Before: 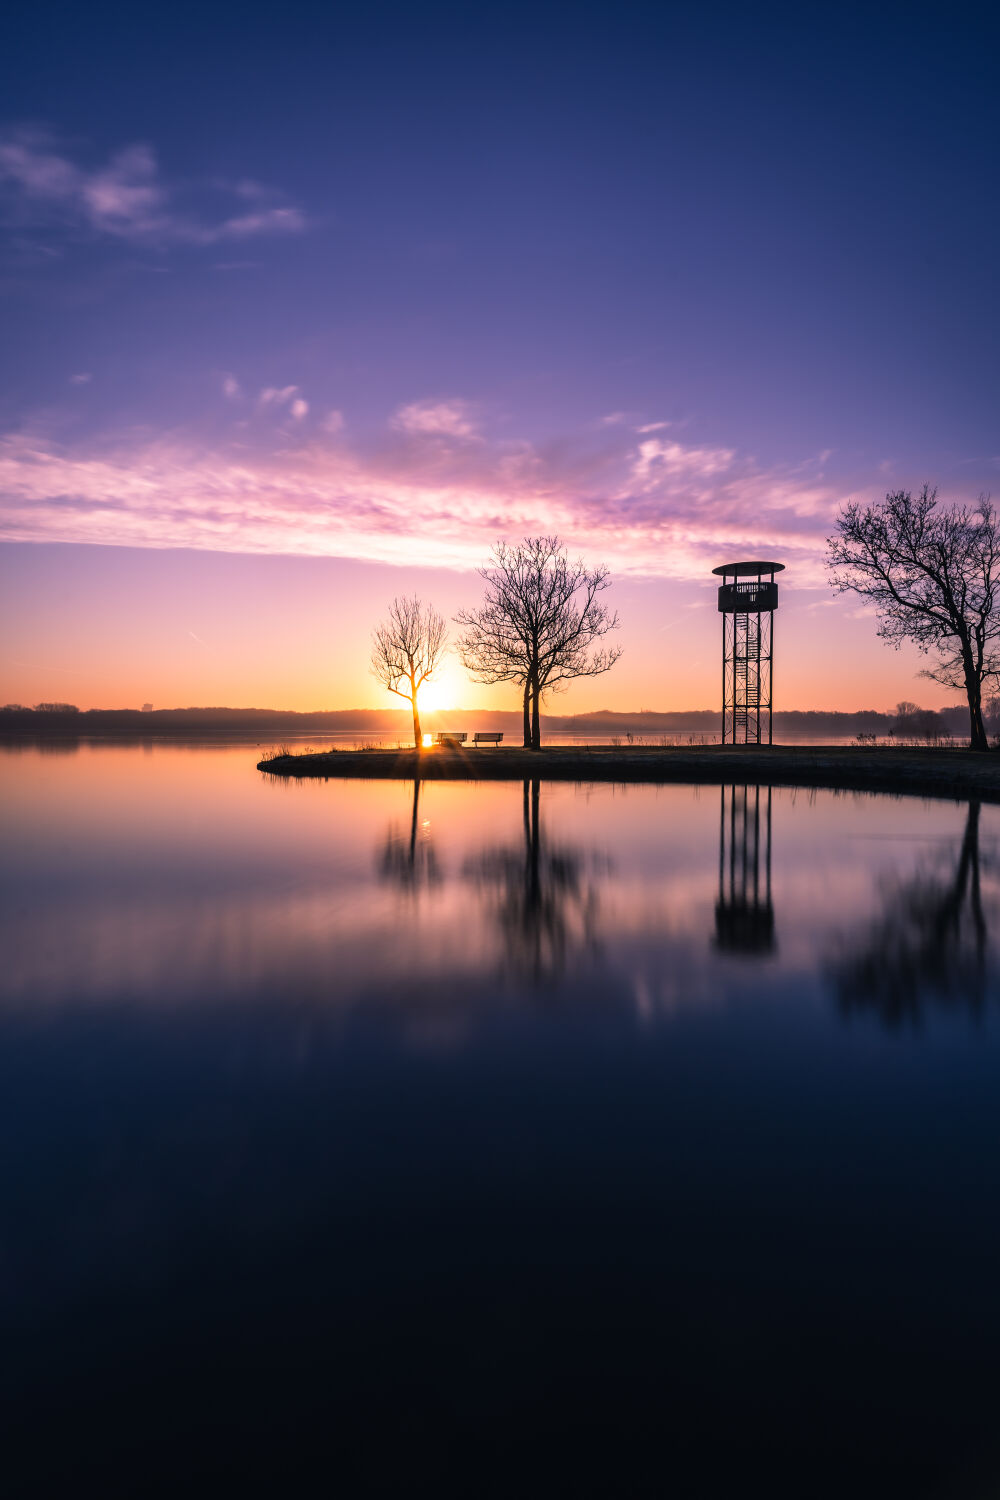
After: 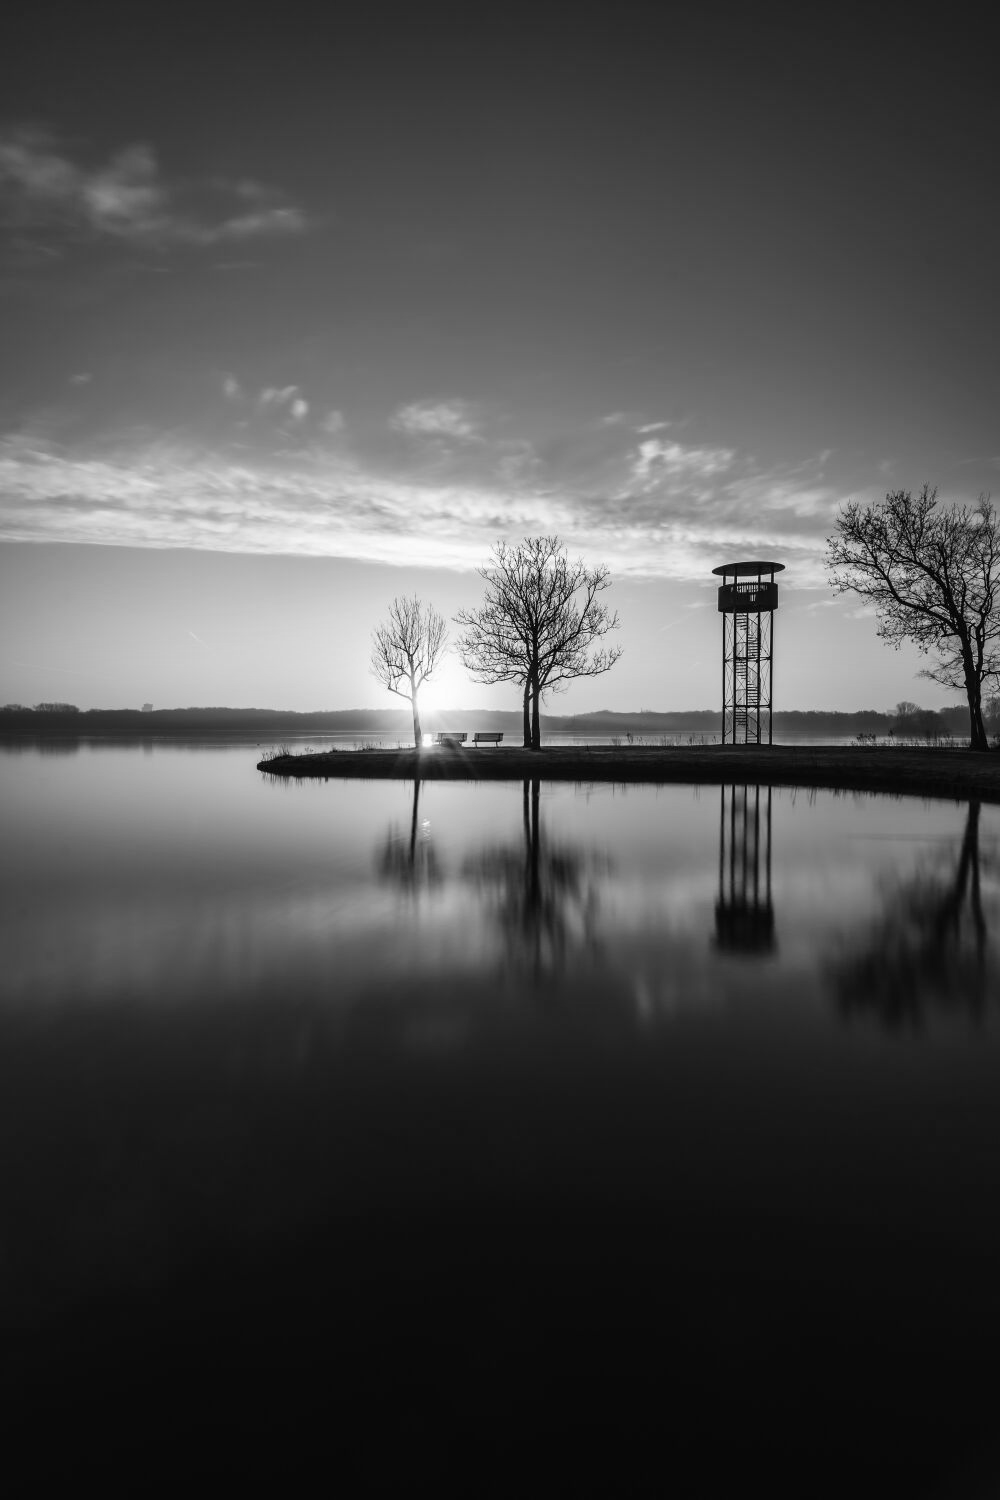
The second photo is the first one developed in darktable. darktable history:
monochrome: on, module defaults
white balance: red 0.986, blue 1.01
